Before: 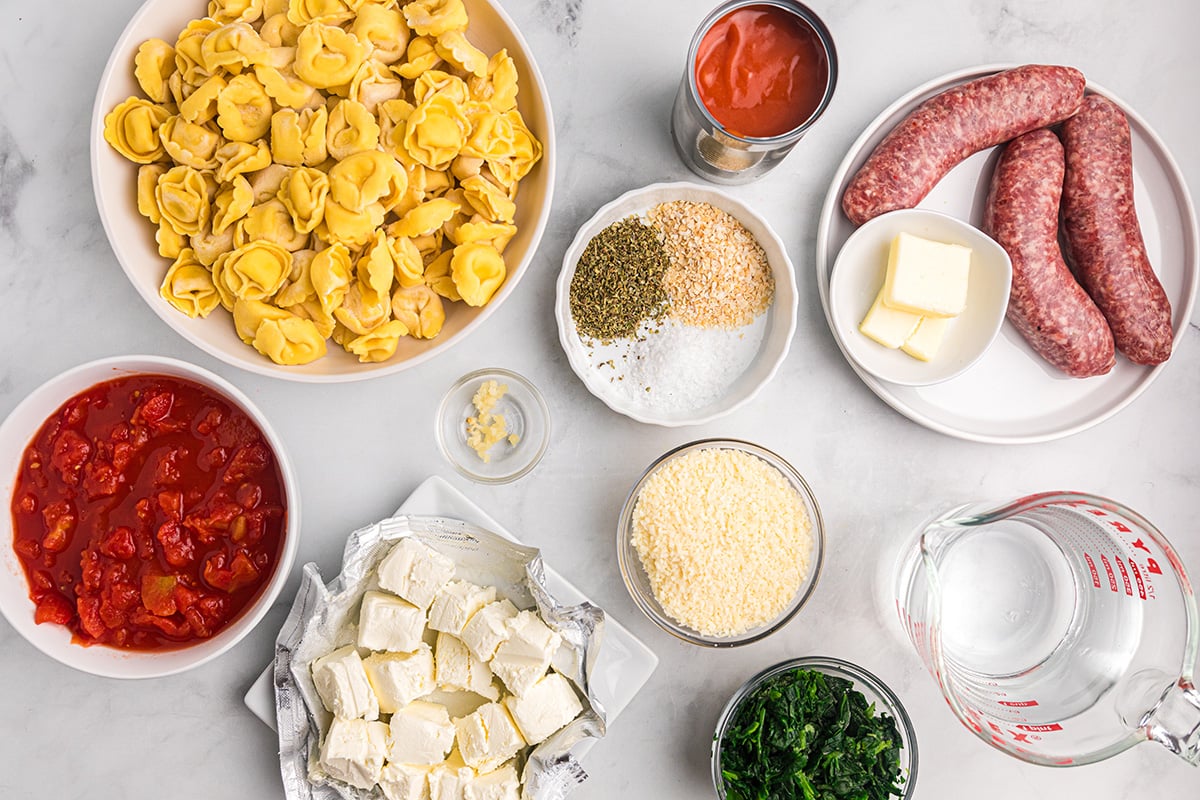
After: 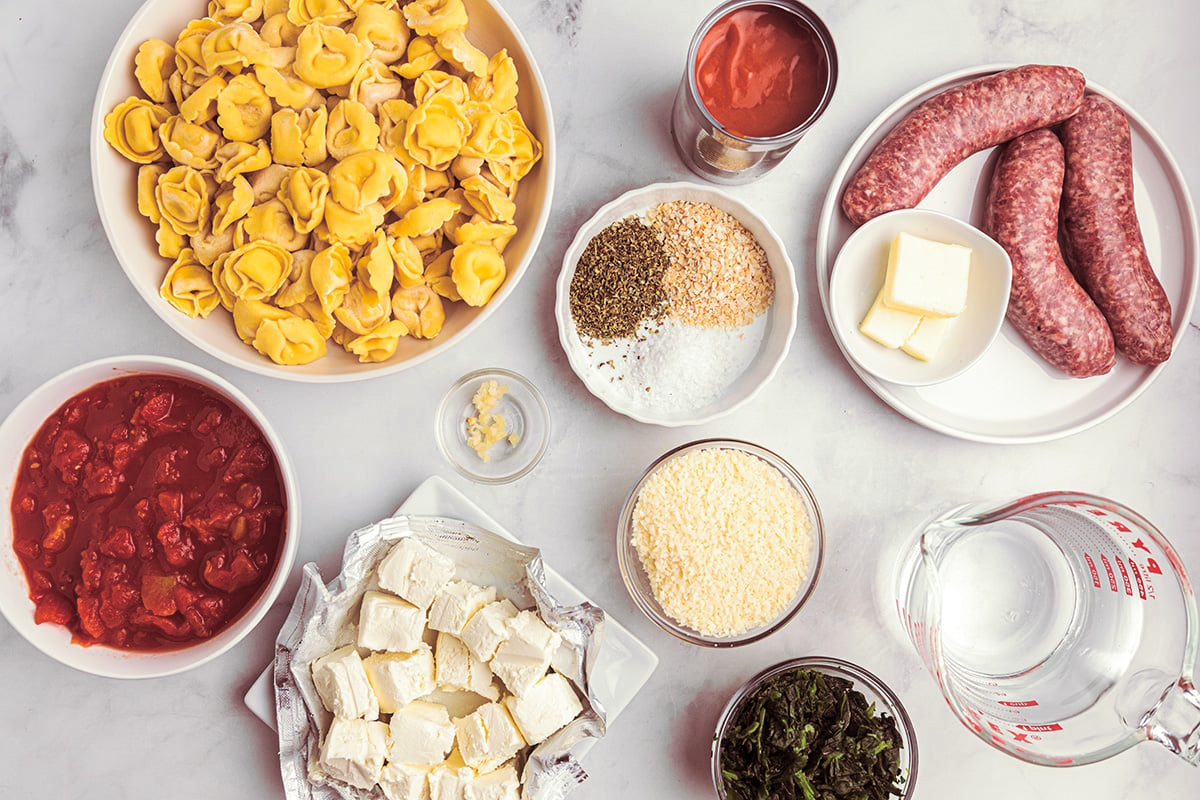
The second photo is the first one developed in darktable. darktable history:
split-toning: on, module defaults
sharpen: radius 2.883, amount 0.868, threshold 47.523
